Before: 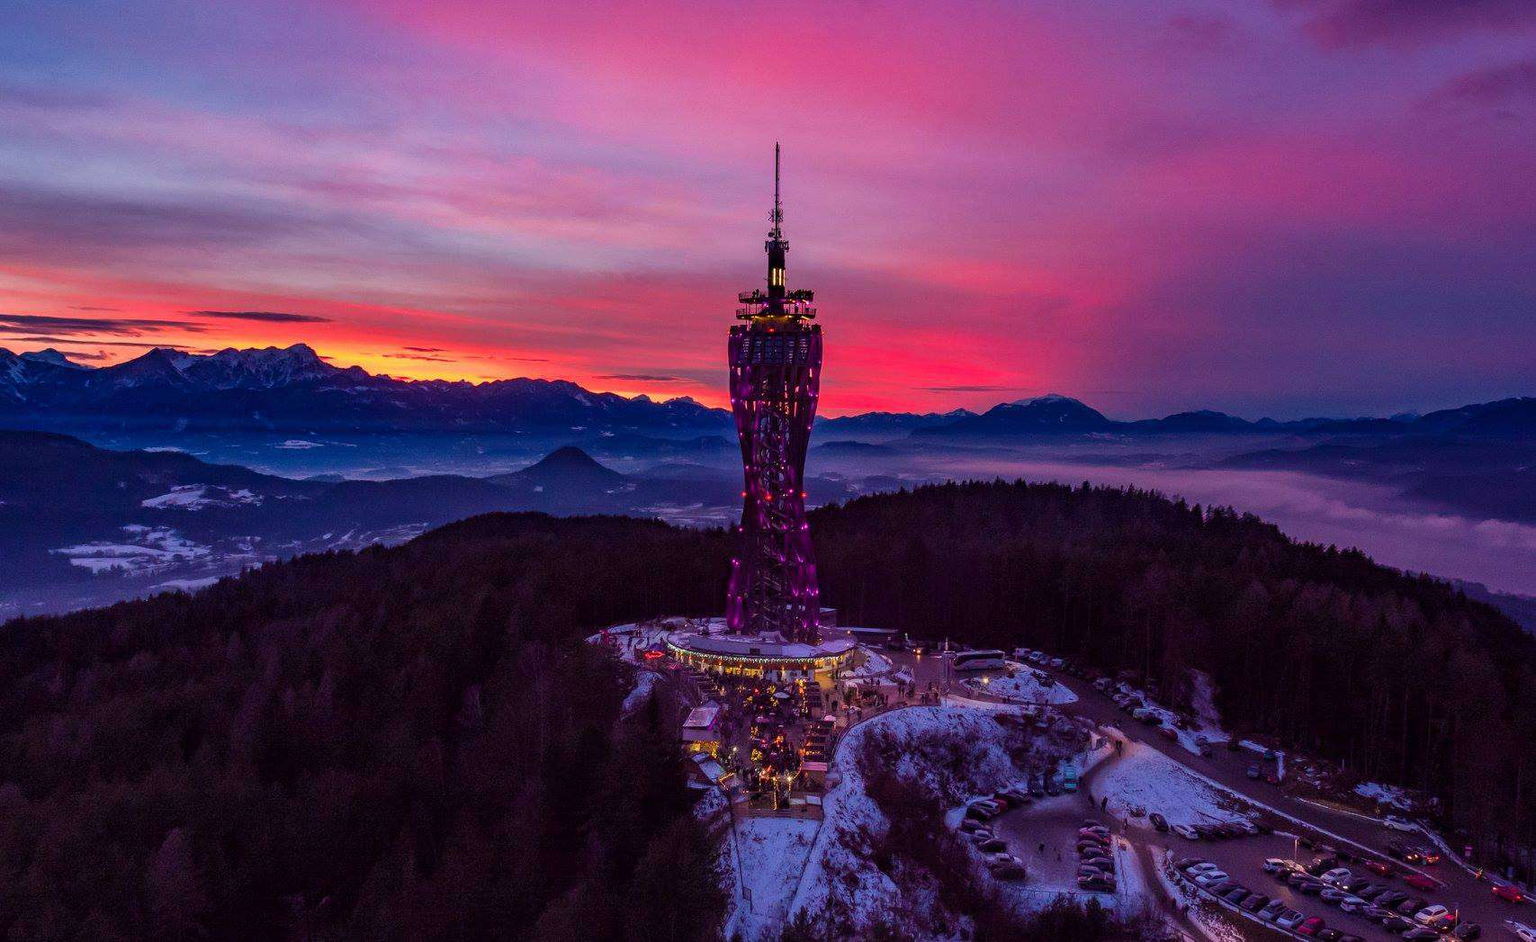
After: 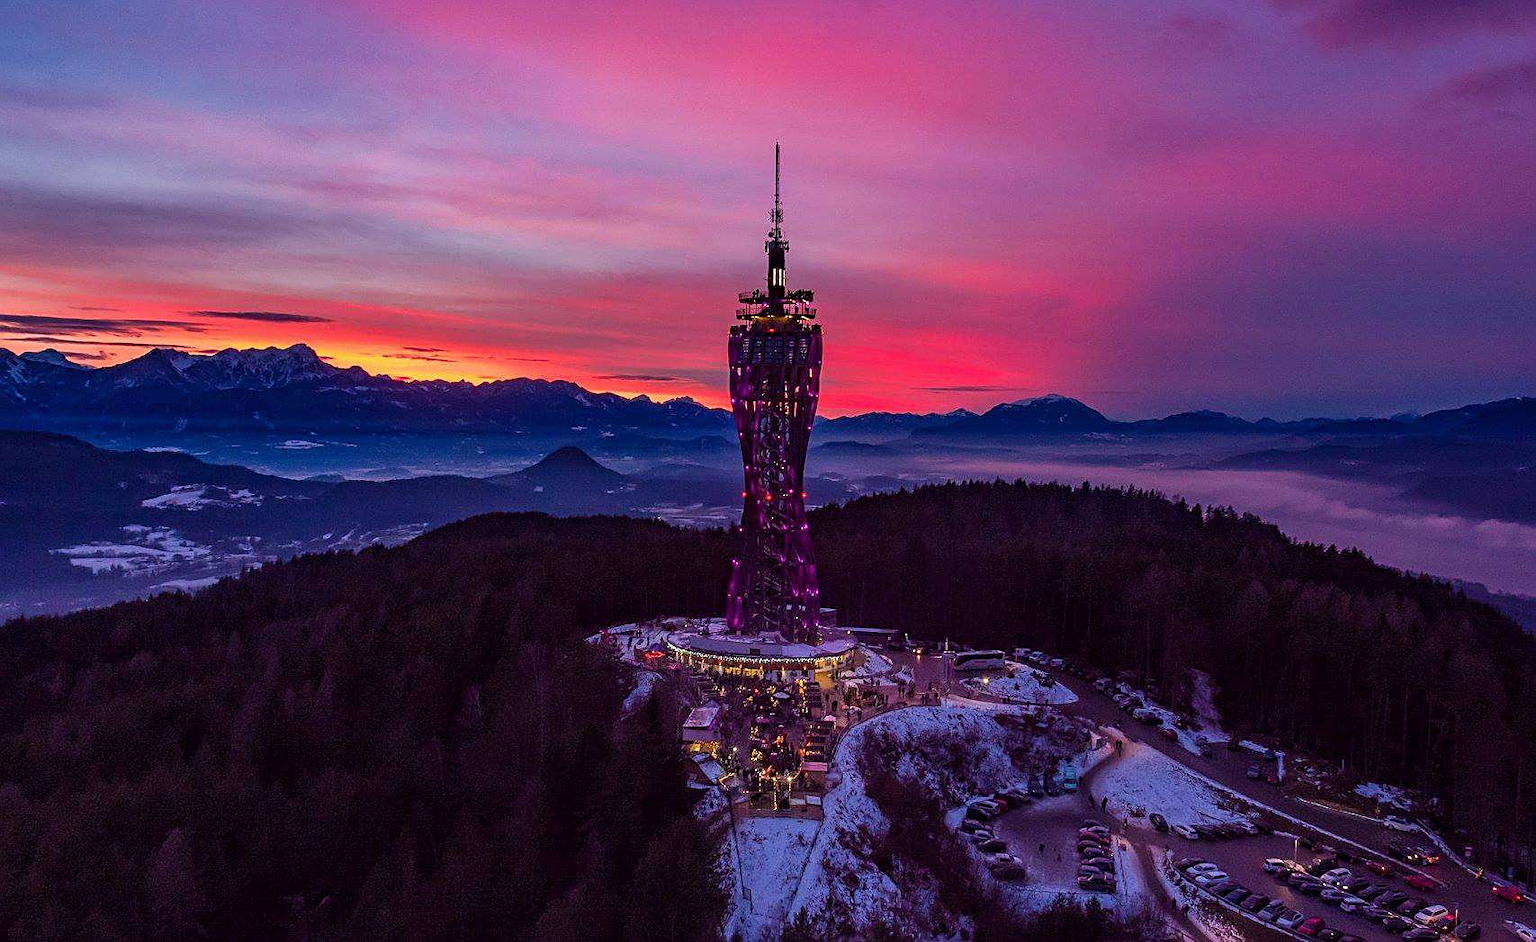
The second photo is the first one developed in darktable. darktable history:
sharpen: on, module defaults
color zones: curves: ch0 [(0.25, 0.5) (0.423, 0.5) (0.443, 0.5) (0.521, 0.756) (0.568, 0.5) (0.576, 0.5) (0.75, 0.5)]; ch1 [(0.25, 0.5) (0.423, 0.5) (0.443, 0.5) (0.539, 0.873) (0.624, 0.565) (0.631, 0.5) (0.75, 0.5)]
